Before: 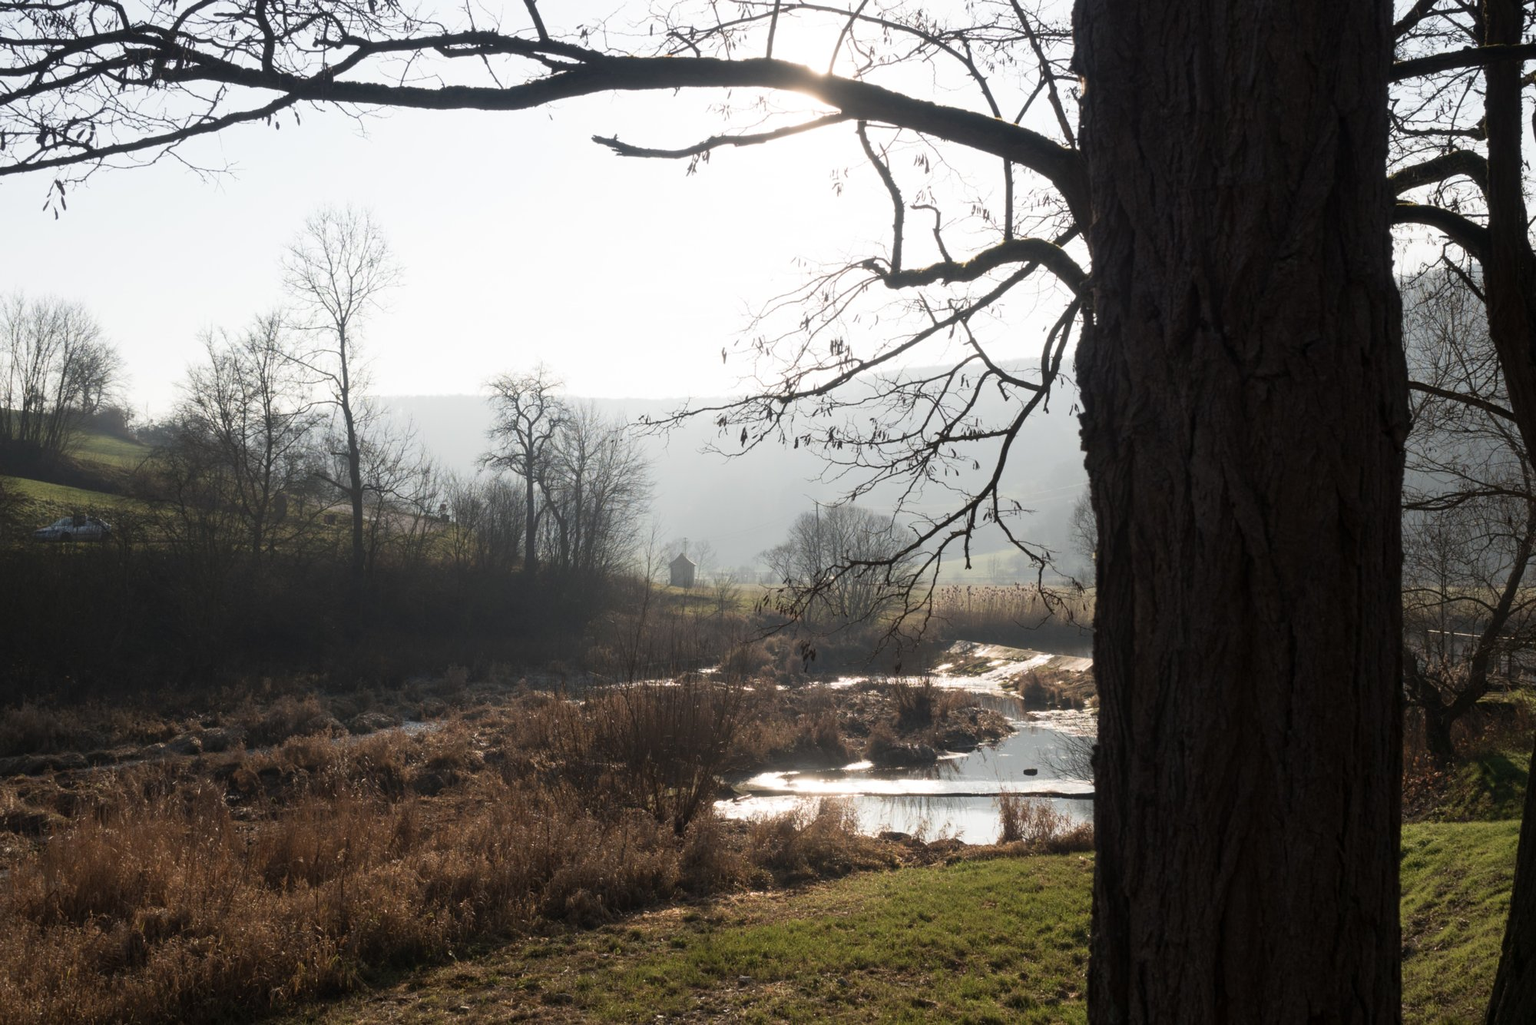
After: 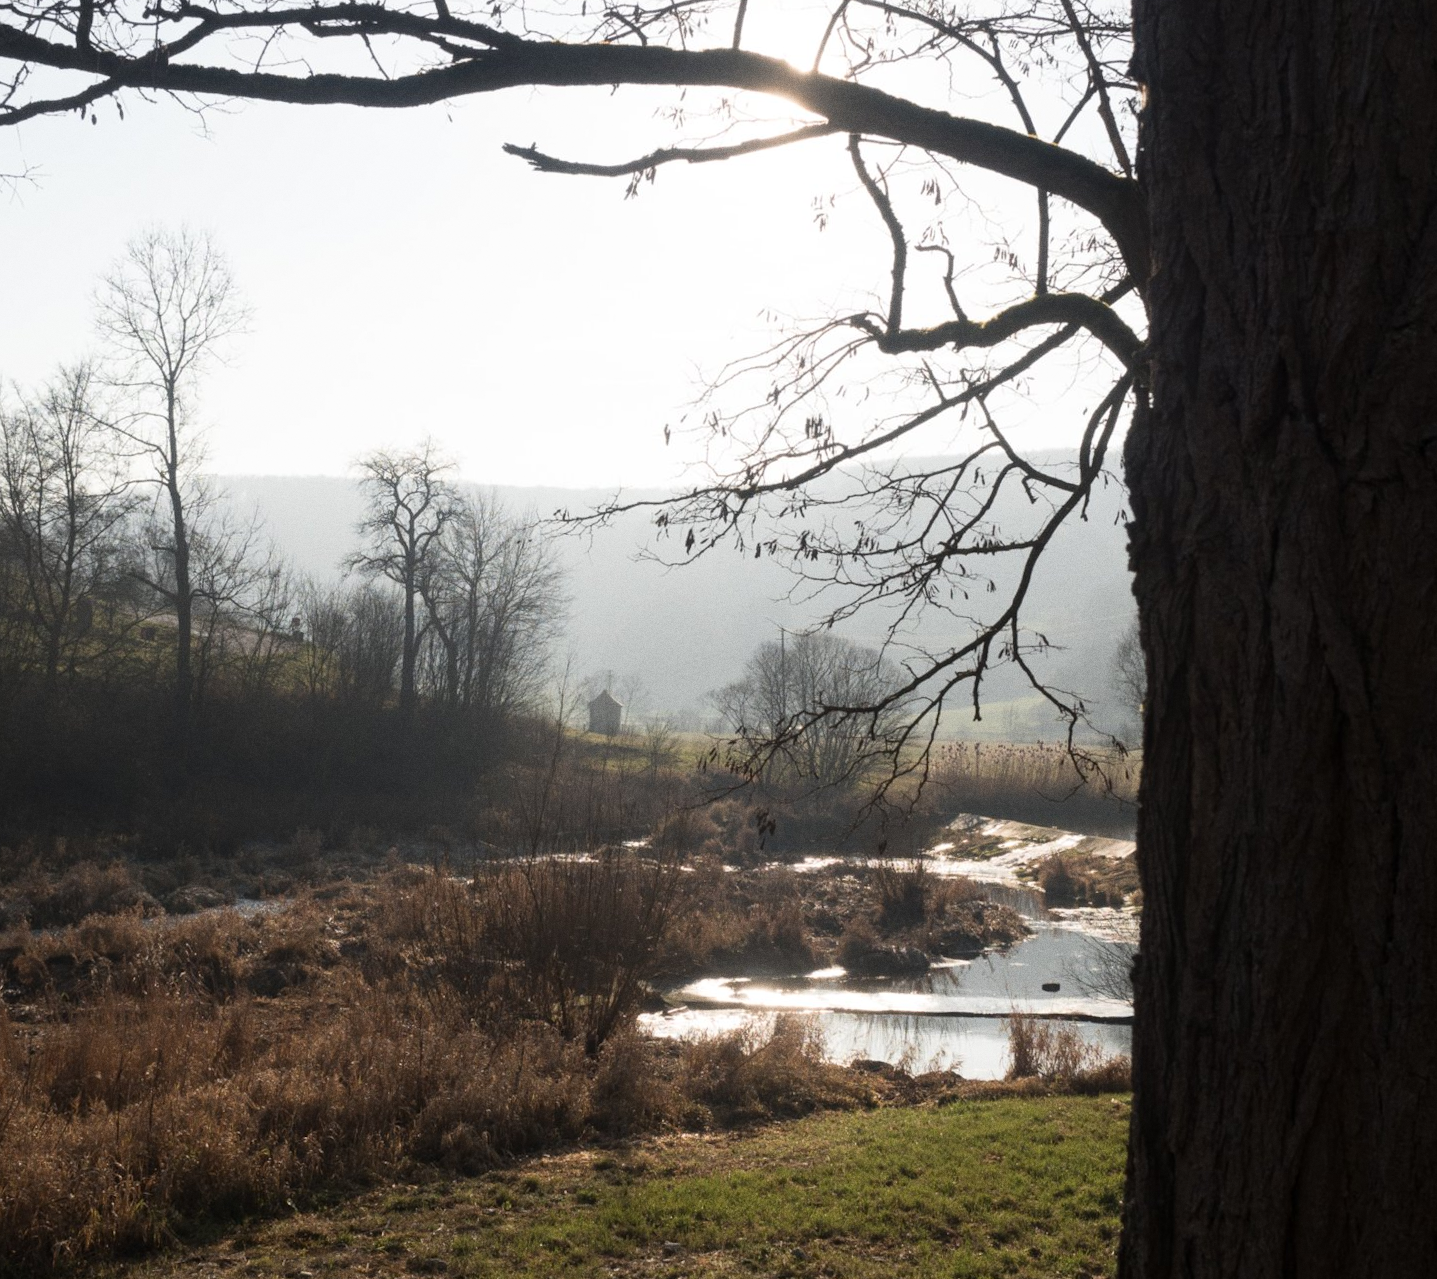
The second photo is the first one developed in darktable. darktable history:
grain: coarseness 0.09 ISO
rotate and perspective: rotation 1.57°, crop left 0.018, crop right 0.982, crop top 0.039, crop bottom 0.961
crop: left 13.443%, right 13.31%
